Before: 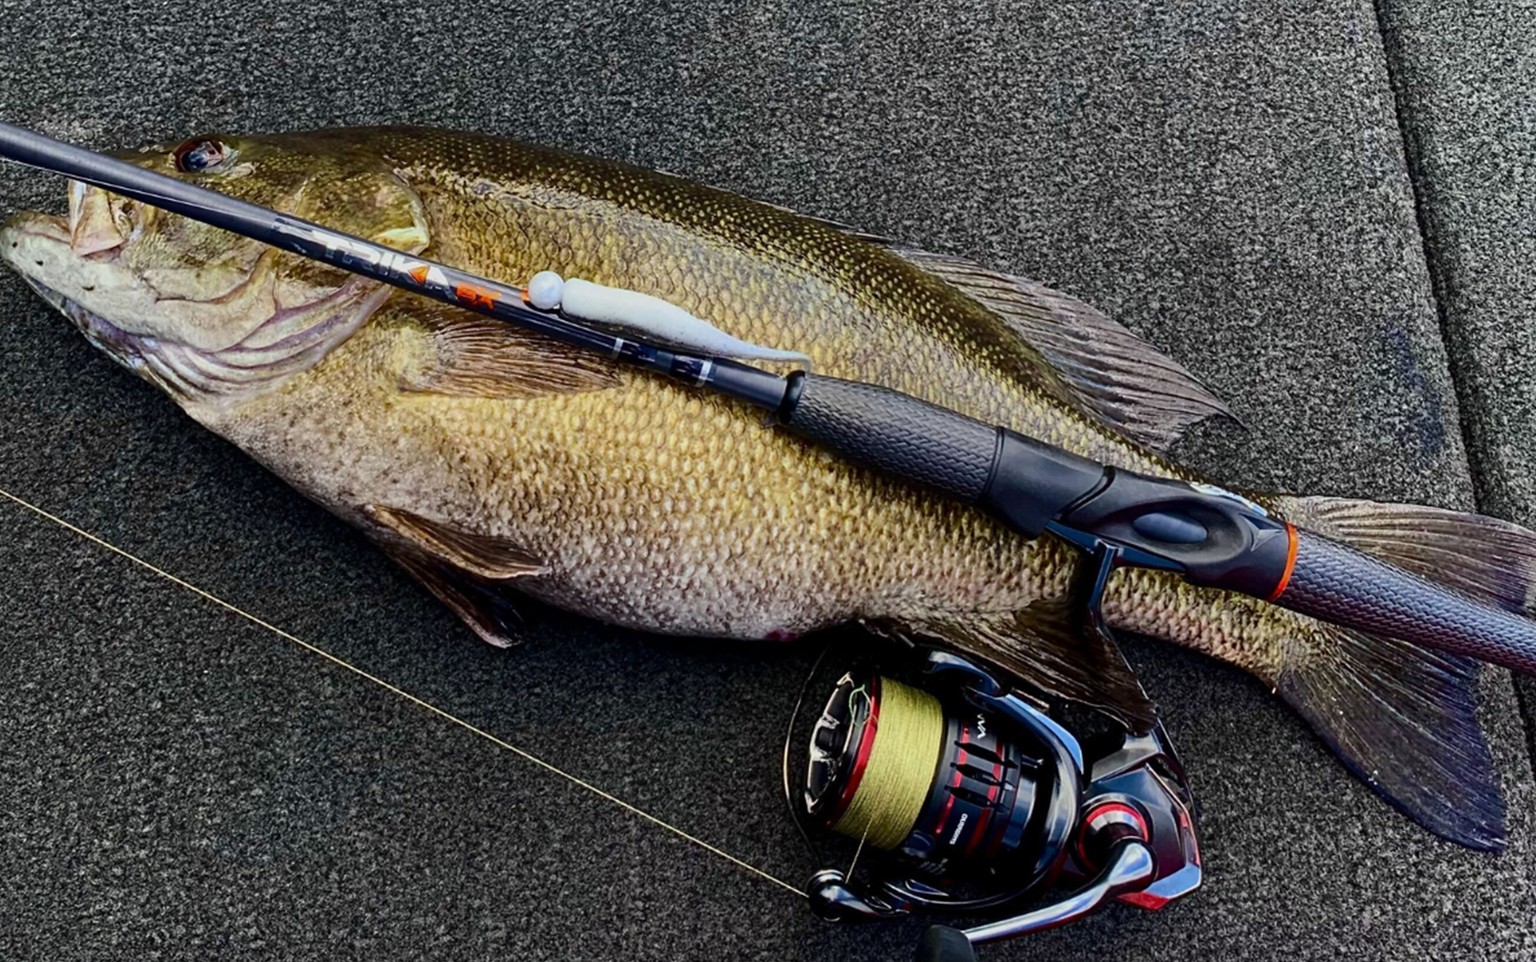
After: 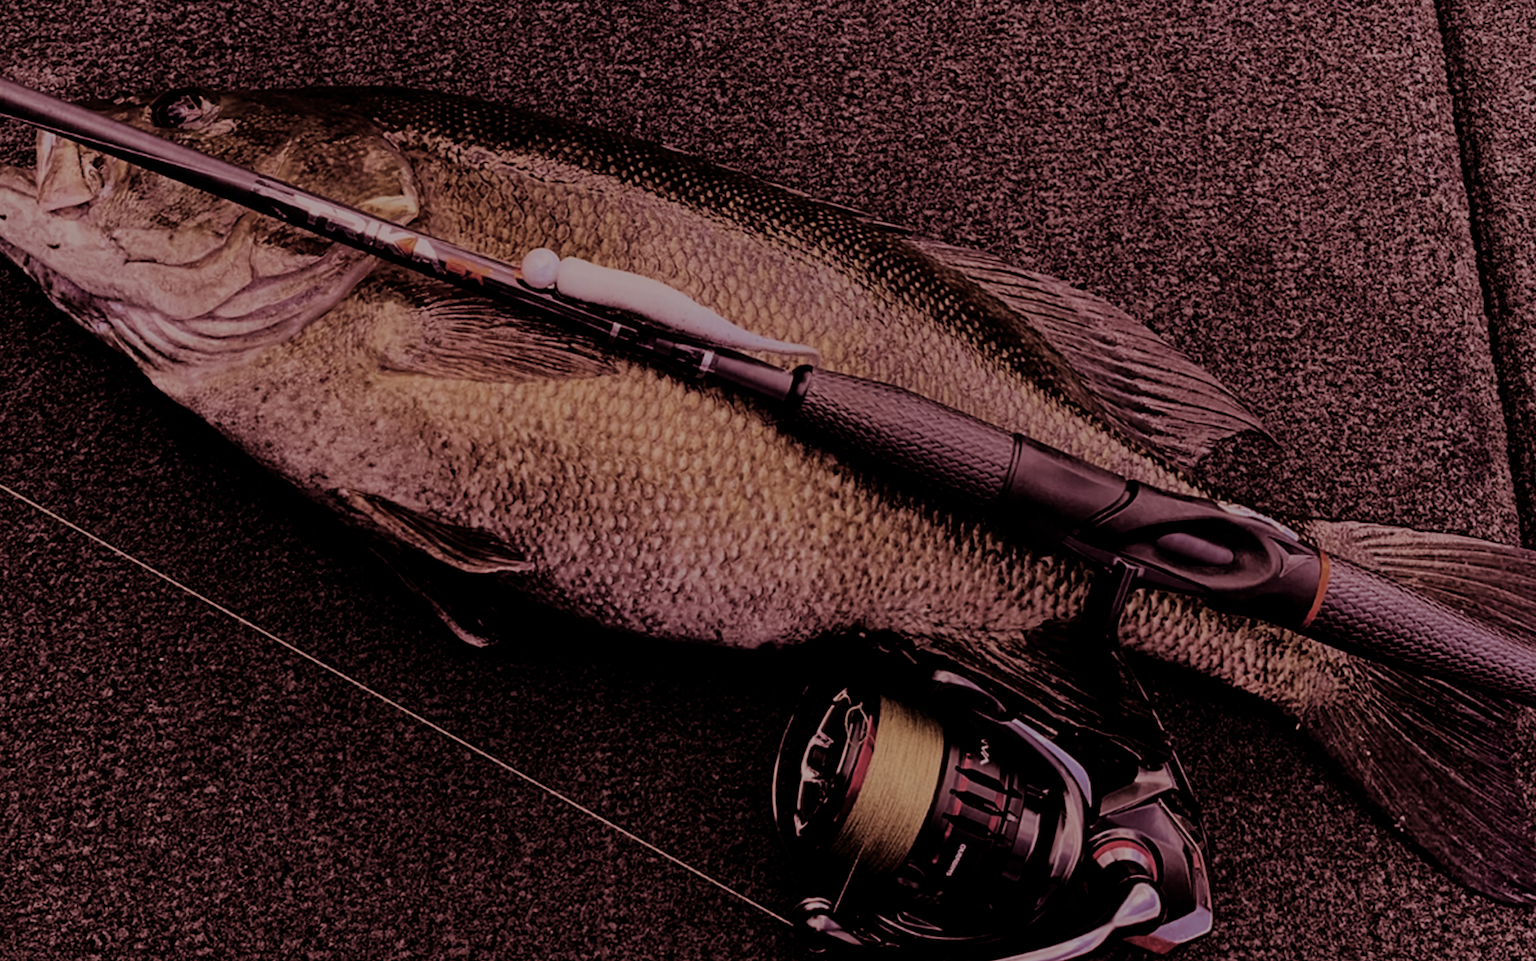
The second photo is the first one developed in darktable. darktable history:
exposure: exposure -0.293 EV, compensate highlight preservation false
white balance: emerald 1
filmic rgb: middle gray luminance 30%, black relative exposure -9 EV, white relative exposure 7 EV, threshold 6 EV, target black luminance 0%, hardness 2.94, latitude 2.04%, contrast 0.963, highlights saturation mix 5%, shadows ↔ highlights balance 12.16%, add noise in highlights 0, preserve chrominance no, color science v3 (2019), use custom middle-gray values true, iterations of high-quality reconstruction 0, contrast in highlights soft, enable highlight reconstruction true
split-toning: highlights › hue 187.2°, highlights › saturation 0.83, balance -68.05, compress 56.43%
crop and rotate: angle -2.38°
